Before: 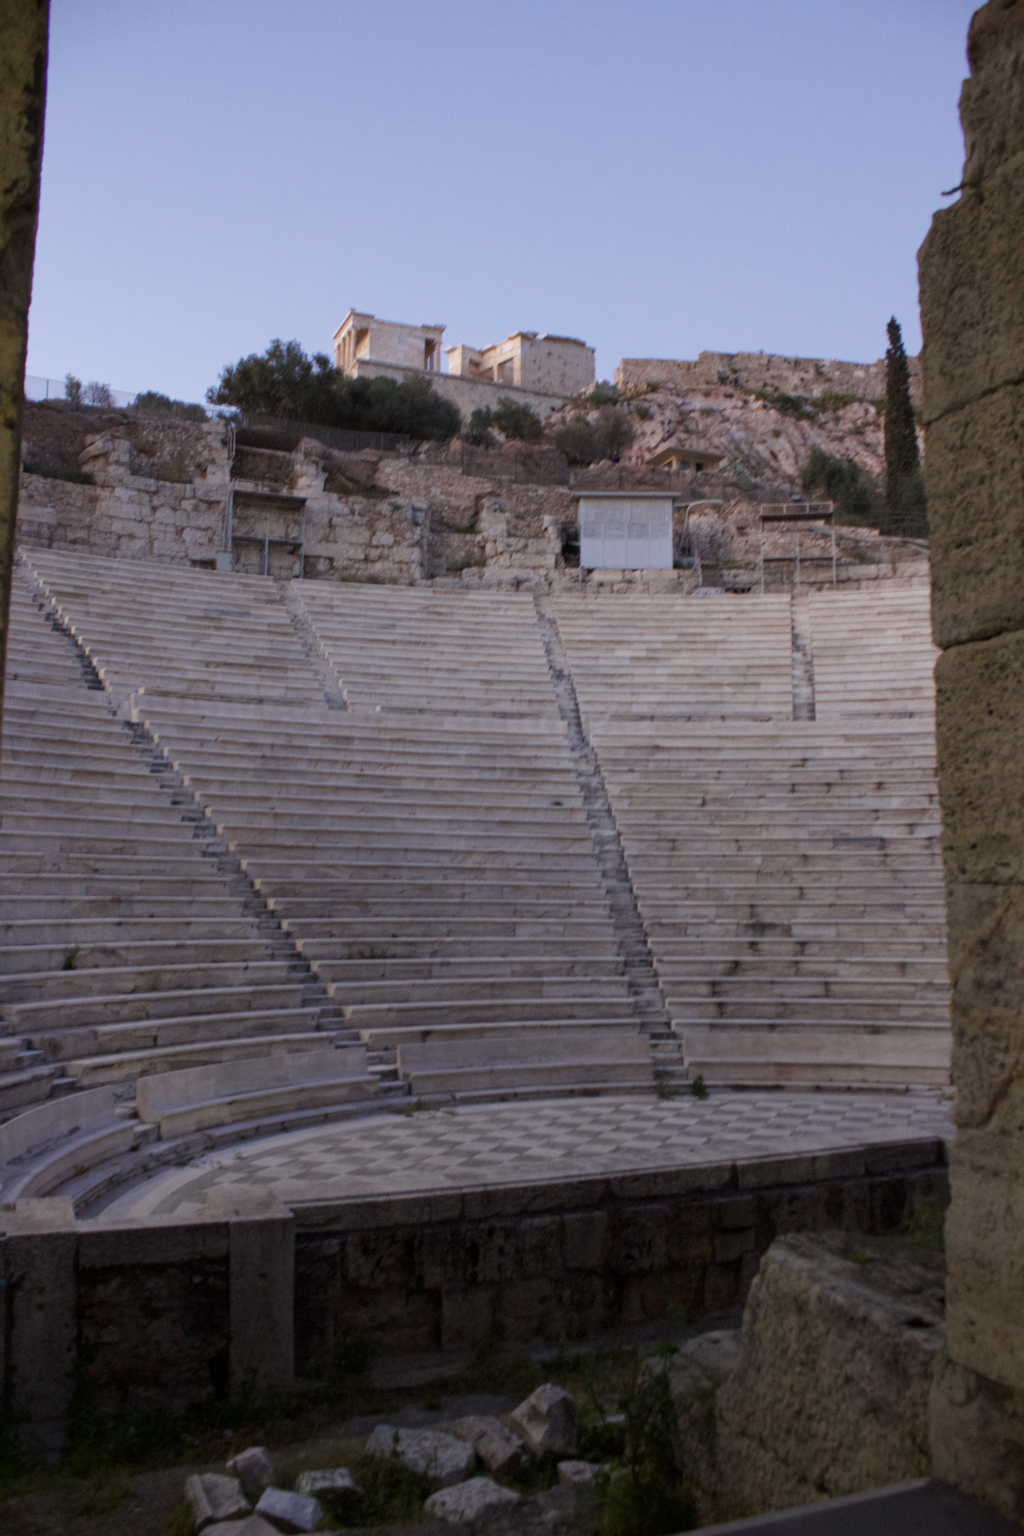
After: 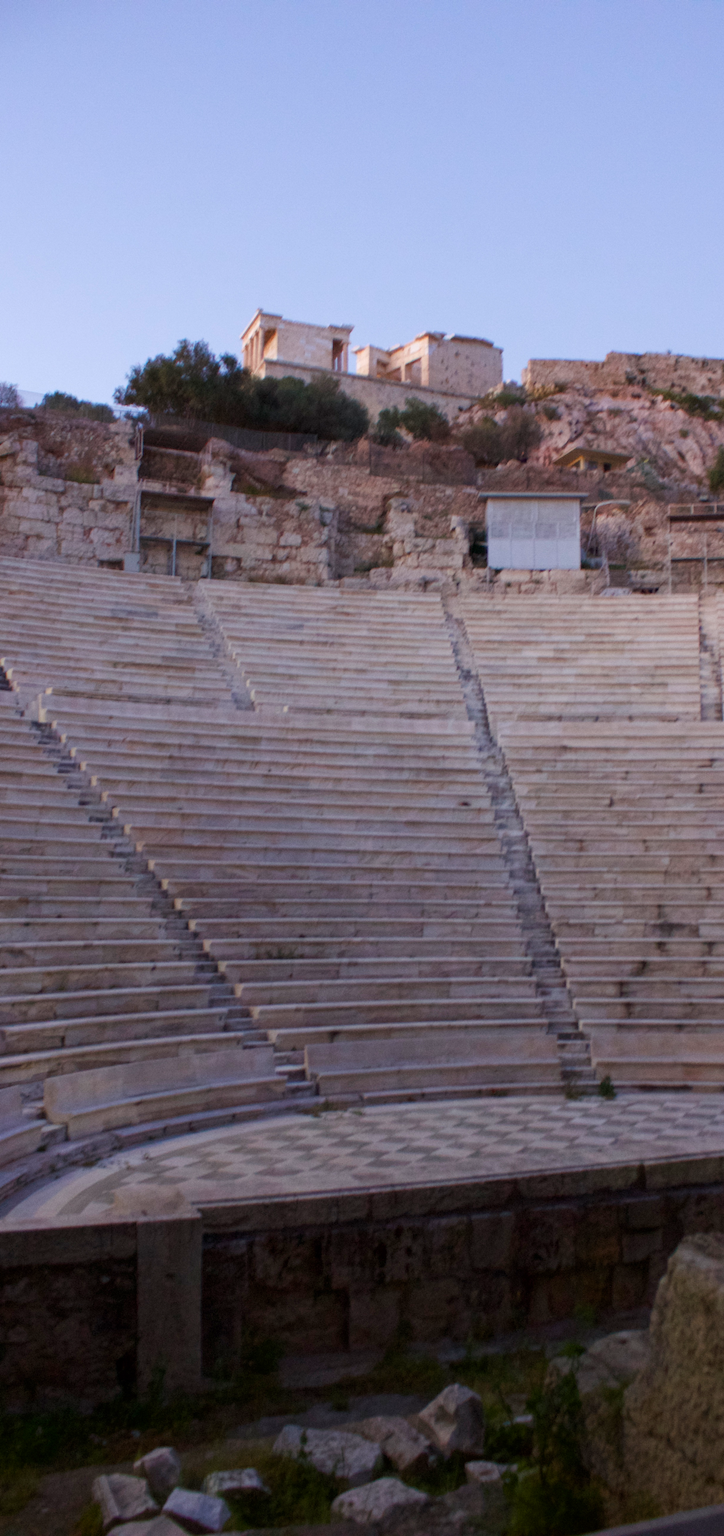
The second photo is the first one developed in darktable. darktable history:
crop and rotate: left 9.061%, right 20.142%
color balance rgb: linear chroma grading › shadows 32%, linear chroma grading › global chroma -2%, linear chroma grading › mid-tones 4%, perceptual saturation grading › global saturation -2%, perceptual saturation grading › highlights -8%, perceptual saturation grading › mid-tones 8%, perceptual saturation grading › shadows 4%, perceptual brilliance grading › highlights 8%, perceptual brilliance grading › mid-tones 4%, perceptual brilliance grading › shadows 2%, global vibrance 16%, saturation formula JzAzBz (2021)
